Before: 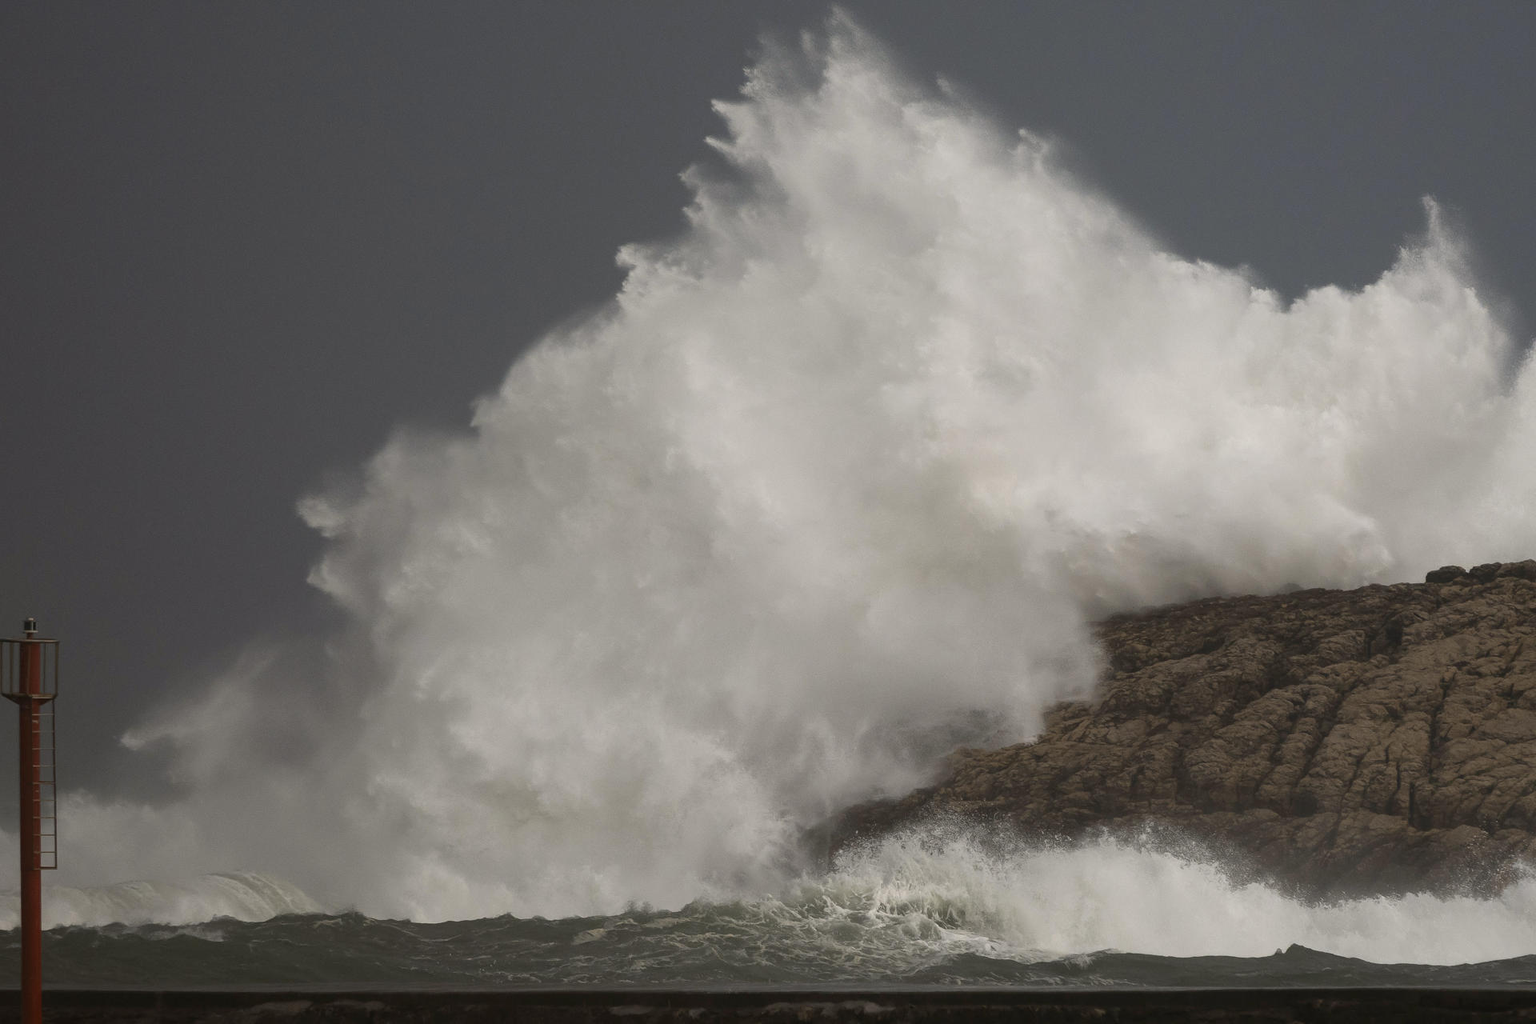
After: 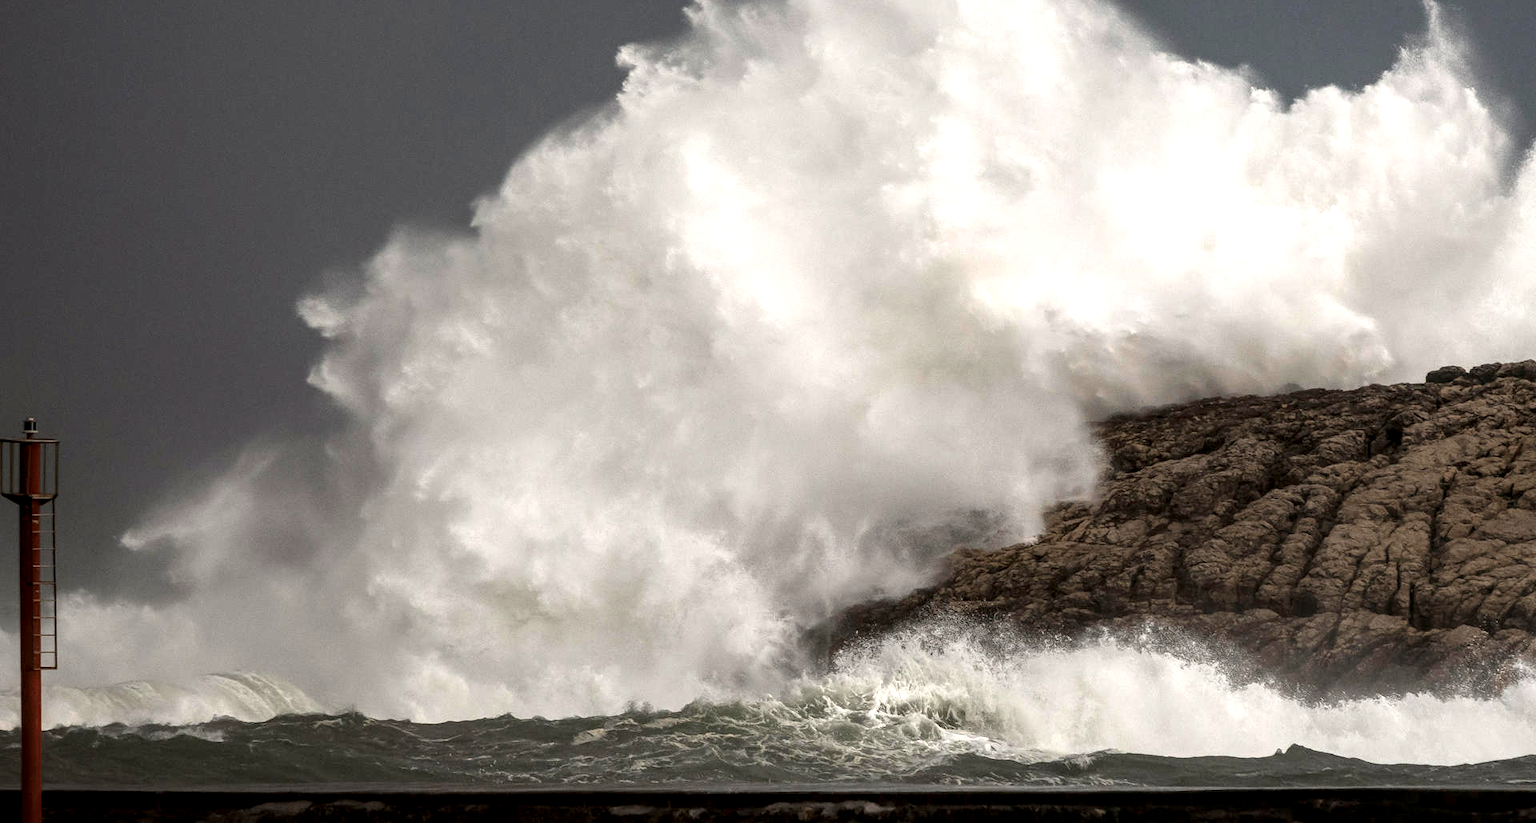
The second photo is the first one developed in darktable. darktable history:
crop and rotate: top 19.59%
tone equalizer: -8 EV -0.767 EV, -7 EV -0.737 EV, -6 EV -0.568 EV, -5 EV -0.367 EV, -3 EV 0.378 EV, -2 EV 0.6 EV, -1 EV 0.674 EV, +0 EV 0.724 EV
local contrast: highlights 60%, shadows 60%, detail 160%
